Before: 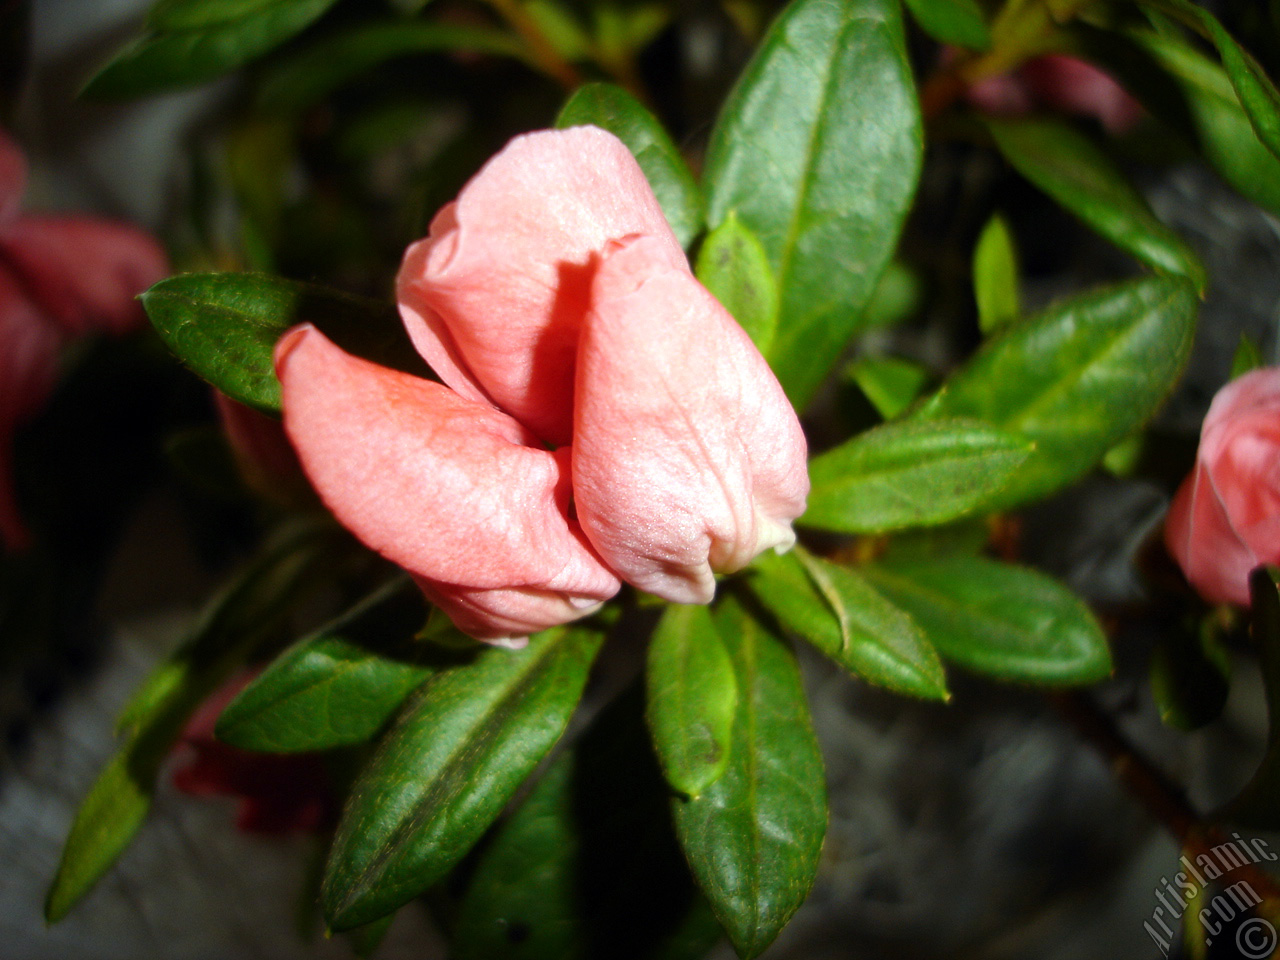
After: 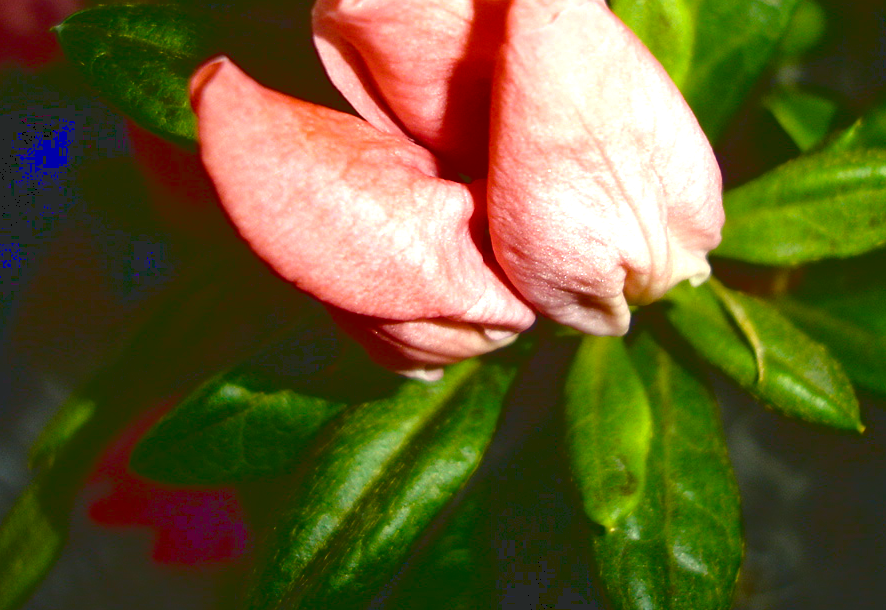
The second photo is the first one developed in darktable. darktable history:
crop: left 6.665%, top 27.922%, right 24.045%, bottom 8.537%
base curve: curves: ch0 [(0, 0.02) (0.083, 0.036) (1, 1)]
contrast equalizer: y [[0.5, 0.5, 0.468, 0.5, 0.5, 0.5], [0.5 ×6], [0.5 ×6], [0 ×6], [0 ×6]], mix 0.309
color balance rgb: shadows lift › chroma 1.028%, shadows lift › hue 216.92°, highlights gain › chroma 3.103%, highlights gain › hue 77.8°, linear chroma grading › global chroma 0.392%, perceptual saturation grading › global saturation 20%, perceptual saturation grading › highlights -25.647%, perceptual saturation grading › shadows 24.318%, perceptual brilliance grading › global brilliance 9.231%, perceptual brilliance grading › shadows 14.969%, global vibrance 25.114%
